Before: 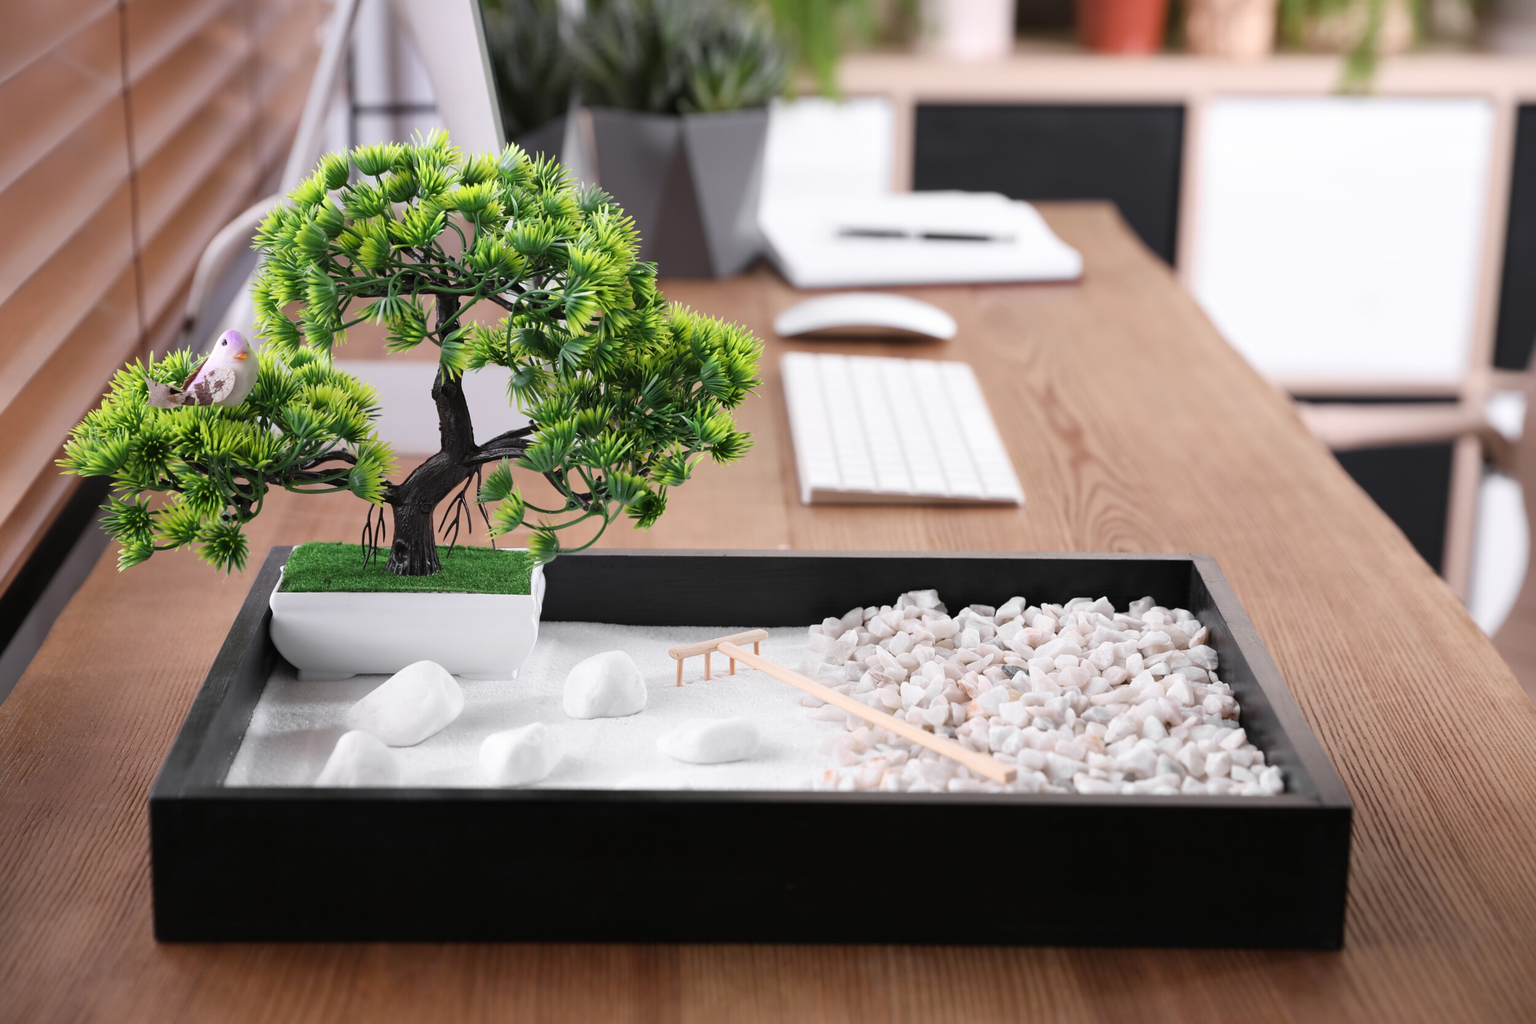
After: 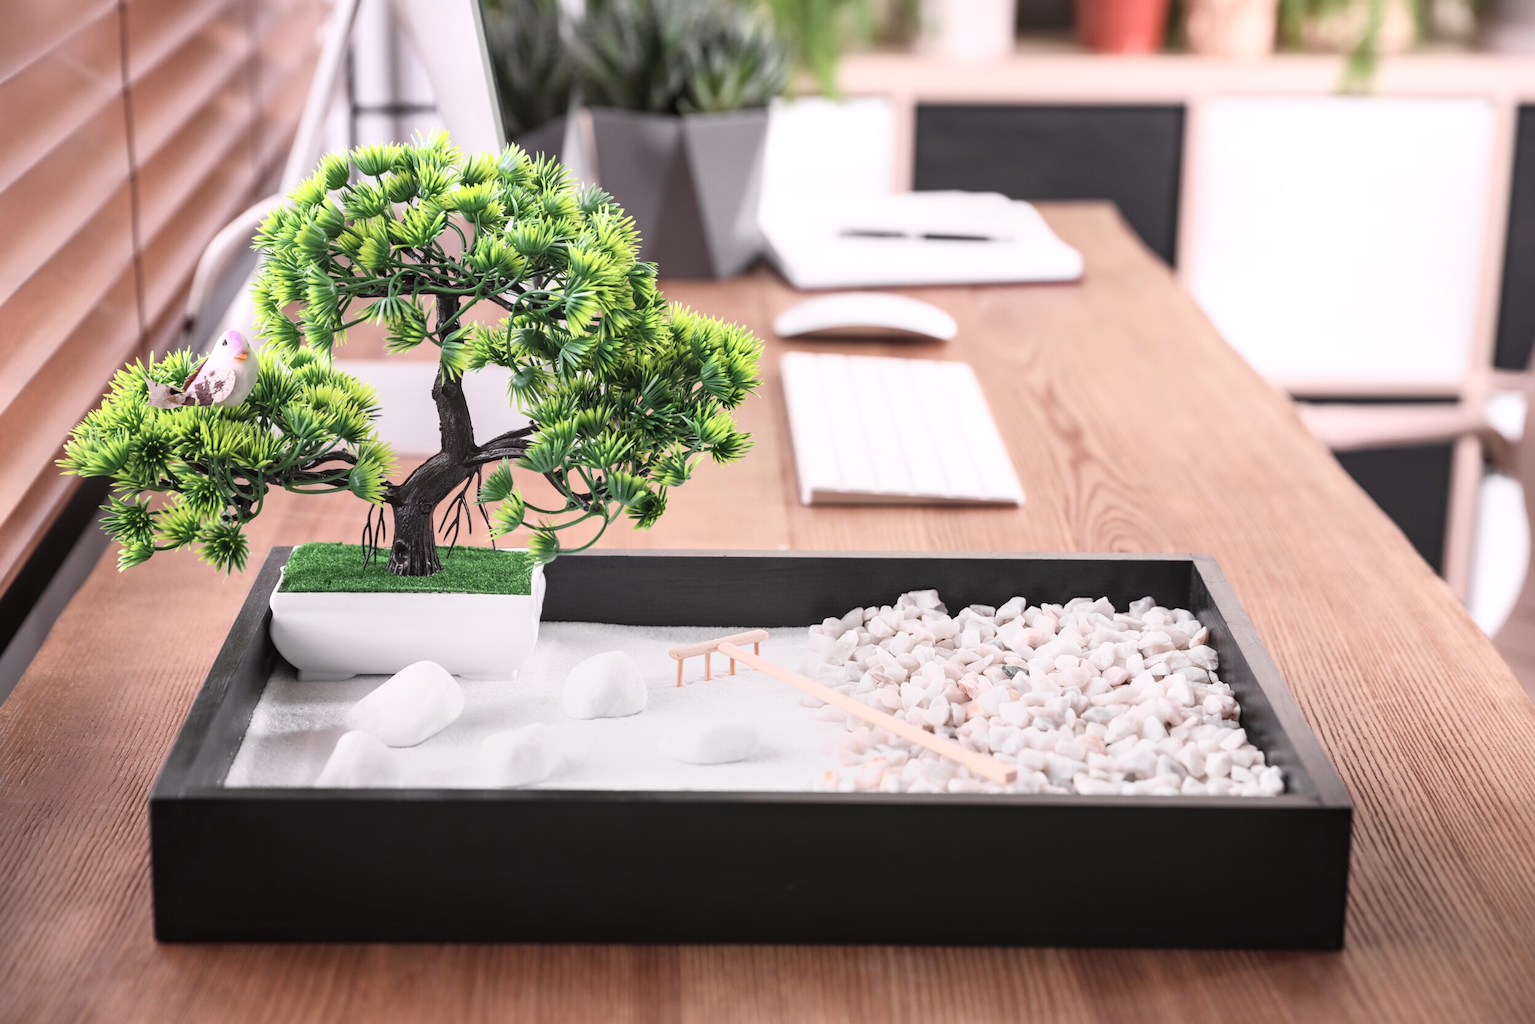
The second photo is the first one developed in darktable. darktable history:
tone curve: curves: ch0 [(0.003, 0.029) (0.188, 0.252) (0.46, 0.56) (0.608, 0.748) (0.871, 0.955) (1, 1)]; ch1 [(0, 0) (0.35, 0.356) (0.45, 0.453) (0.508, 0.515) (0.618, 0.634) (1, 1)]; ch2 [(0, 0) (0.456, 0.469) (0.5, 0.5) (0.634, 0.625) (1, 1)], color space Lab, independent channels, preserve colors none
local contrast: on, module defaults
